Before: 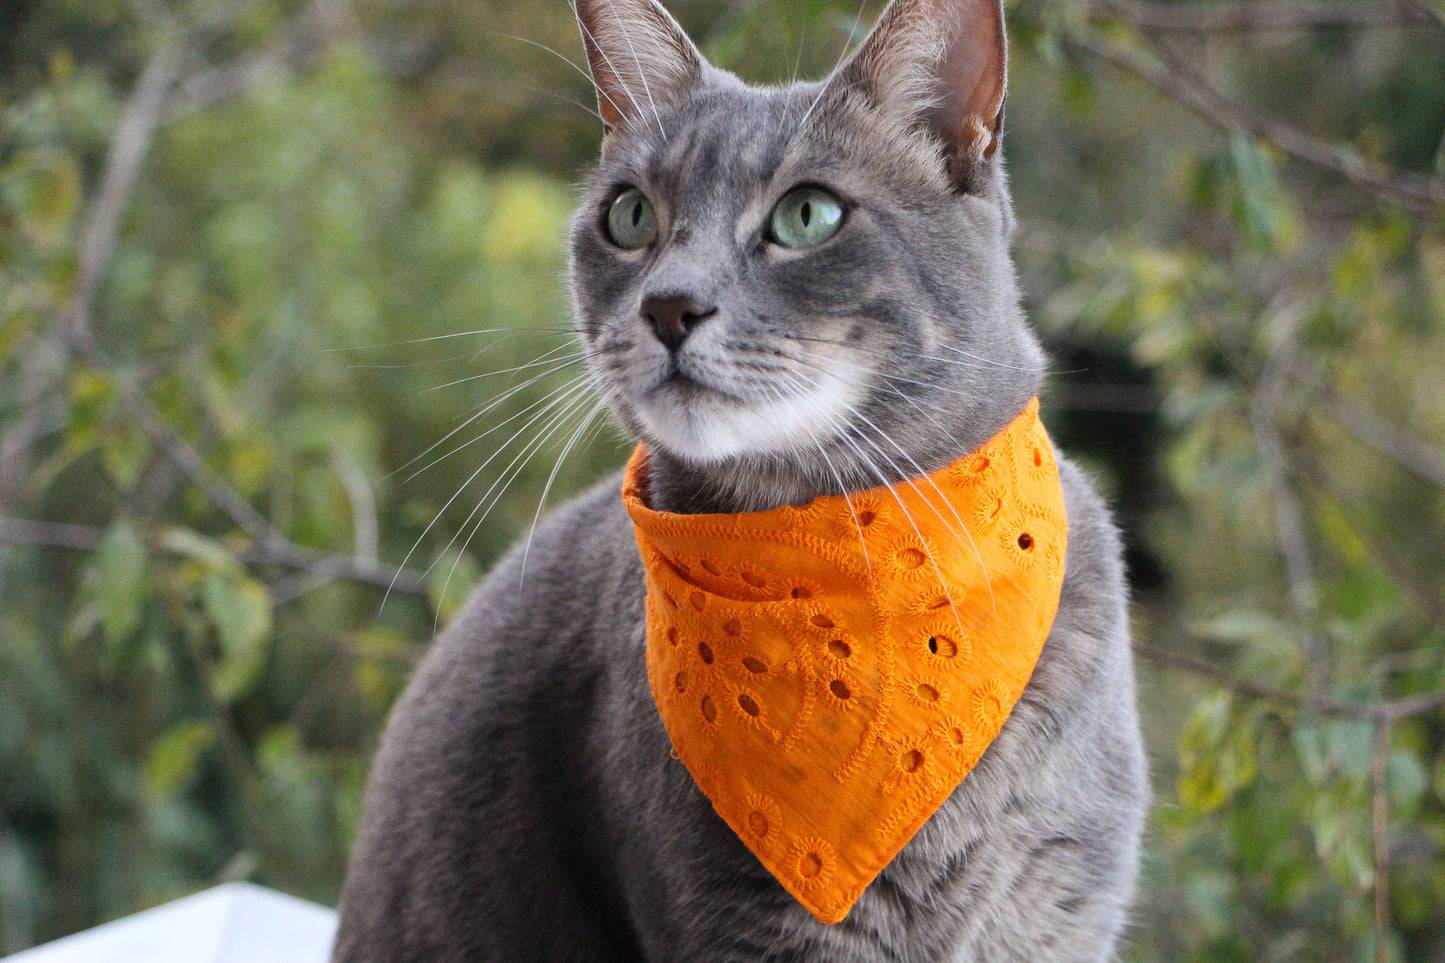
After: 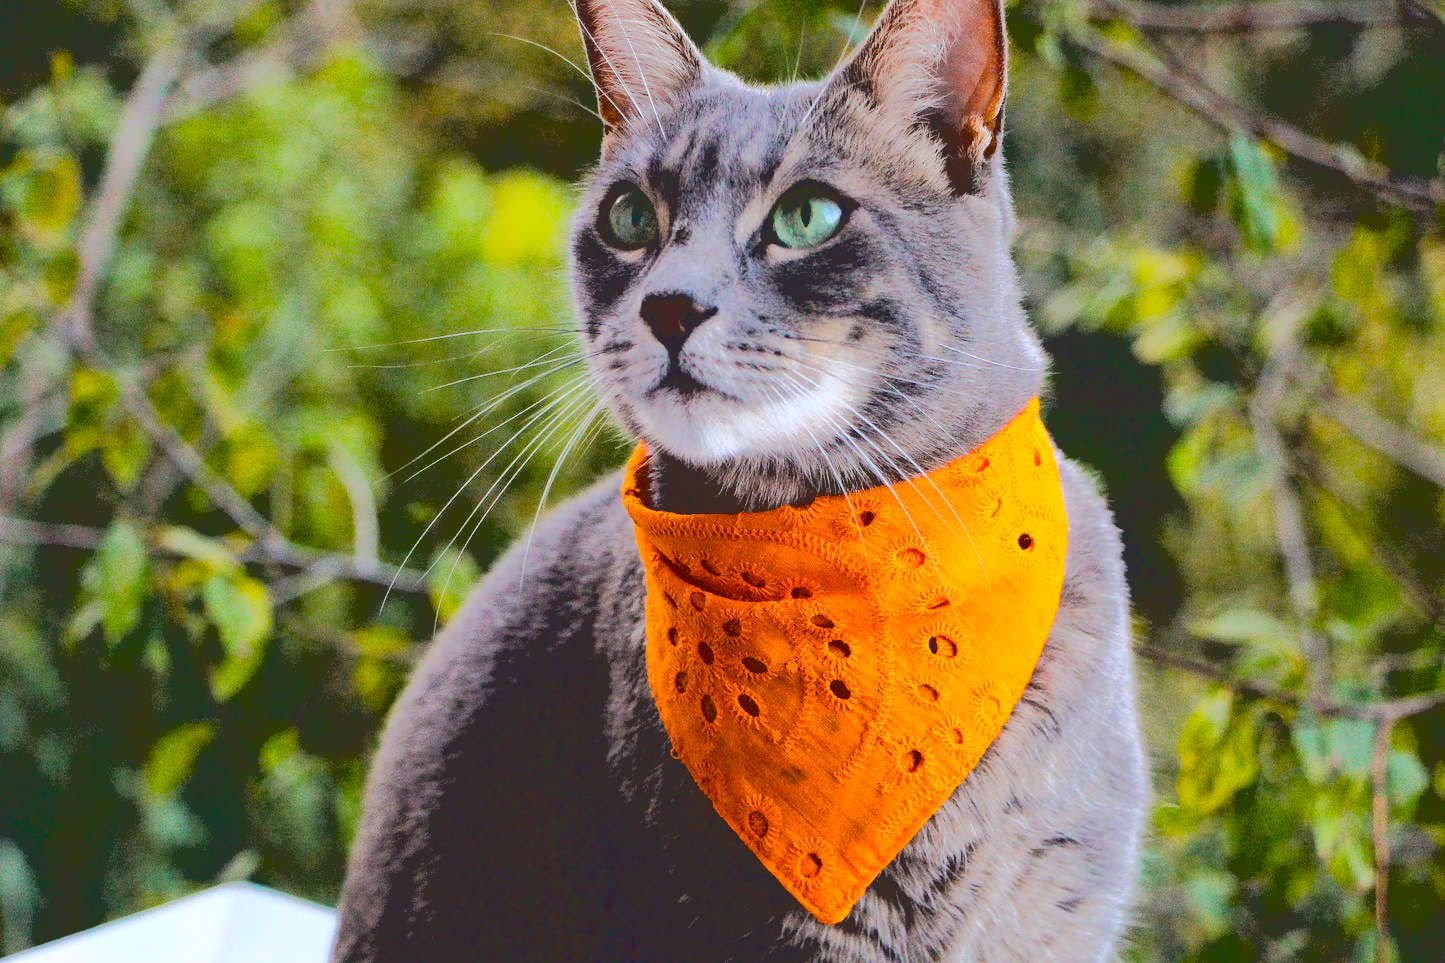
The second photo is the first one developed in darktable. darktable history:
white balance: emerald 1
color balance rgb: linear chroma grading › global chroma 23.15%, perceptual saturation grading › global saturation 28.7%, perceptual saturation grading › mid-tones 12.04%, perceptual saturation grading › shadows 10.19%, global vibrance 22.22%
base curve: curves: ch0 [(0.065, 0.026) (0.236, 0.358) (0.53, 0.546) (0.777, 0.841) (0.924, 0.992)], preserve colors average RGB
